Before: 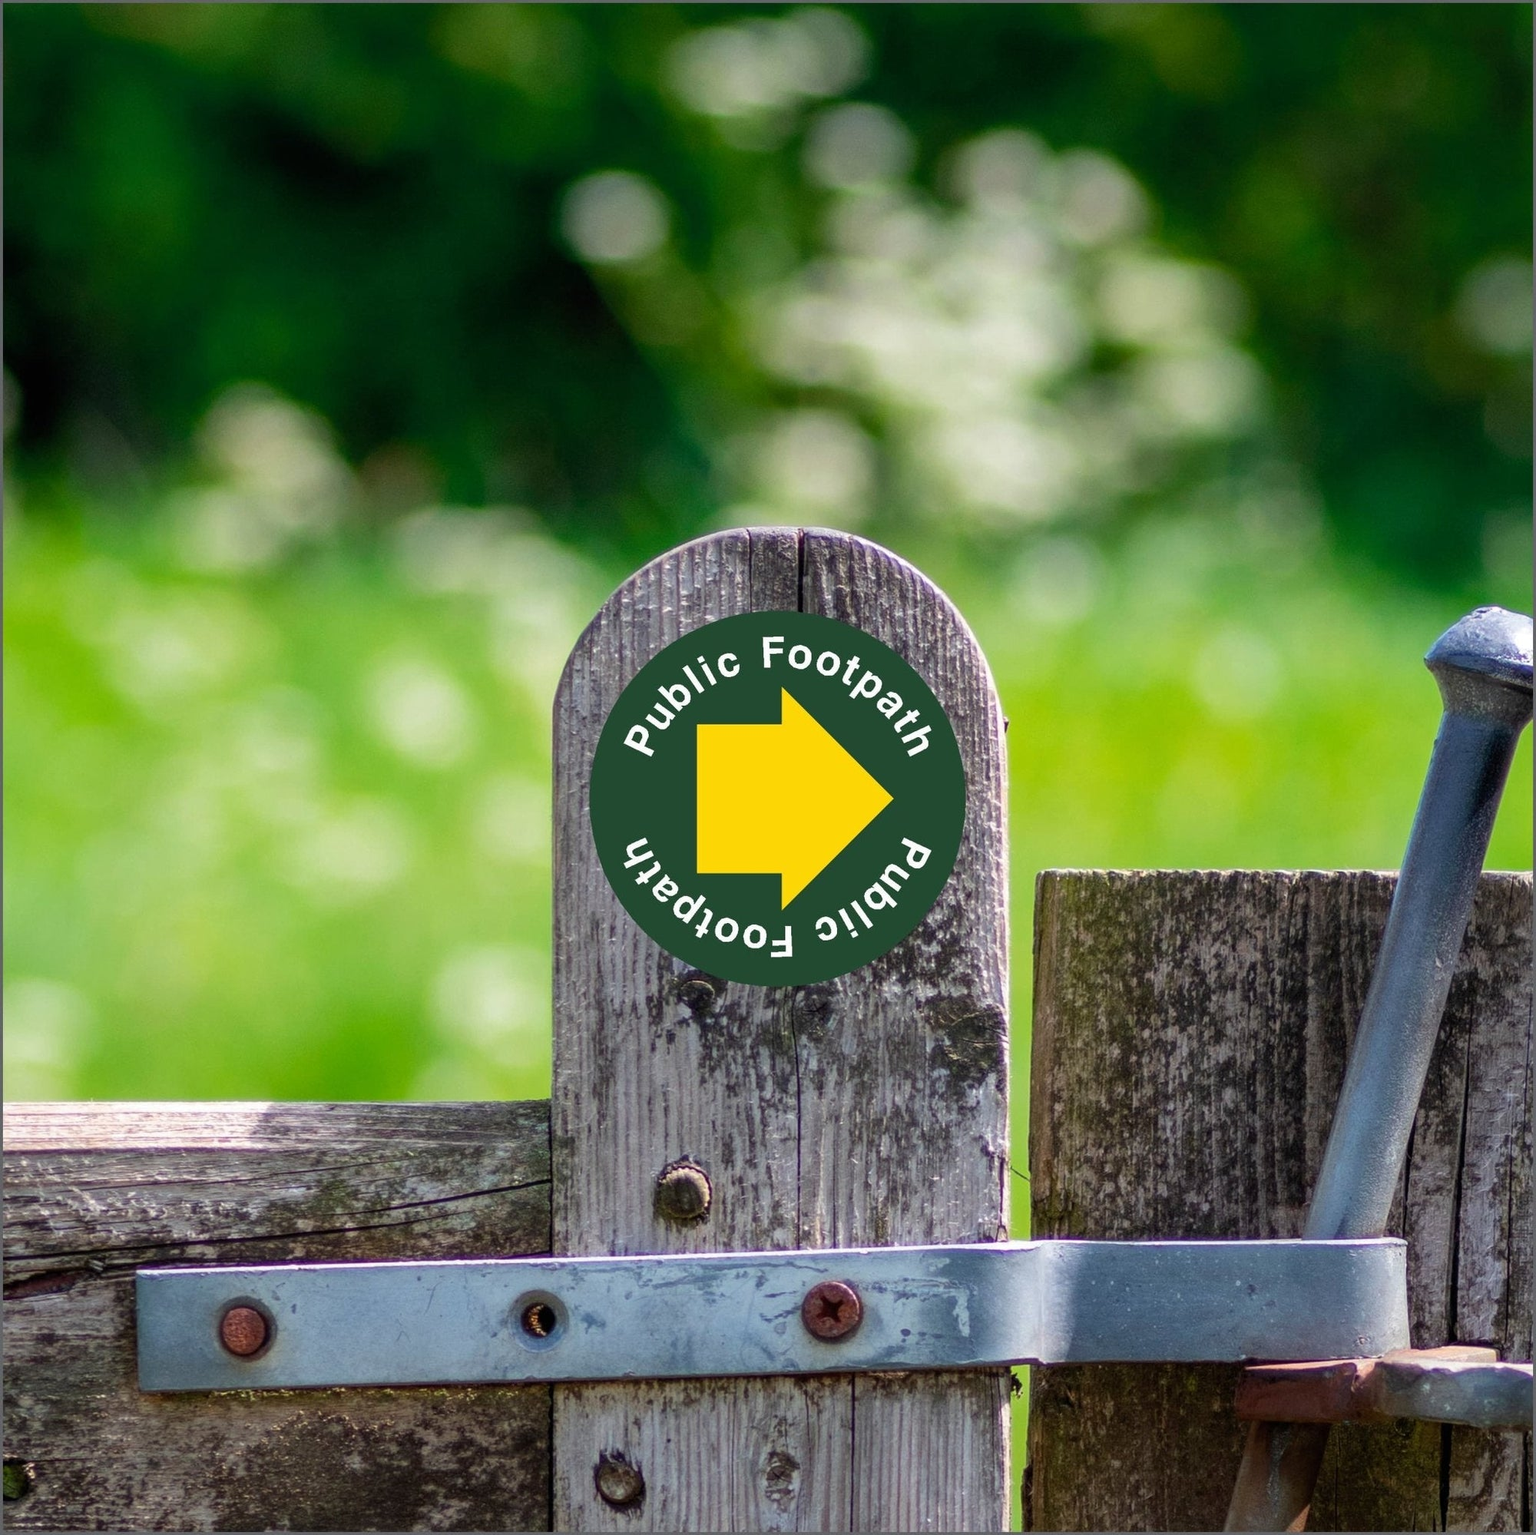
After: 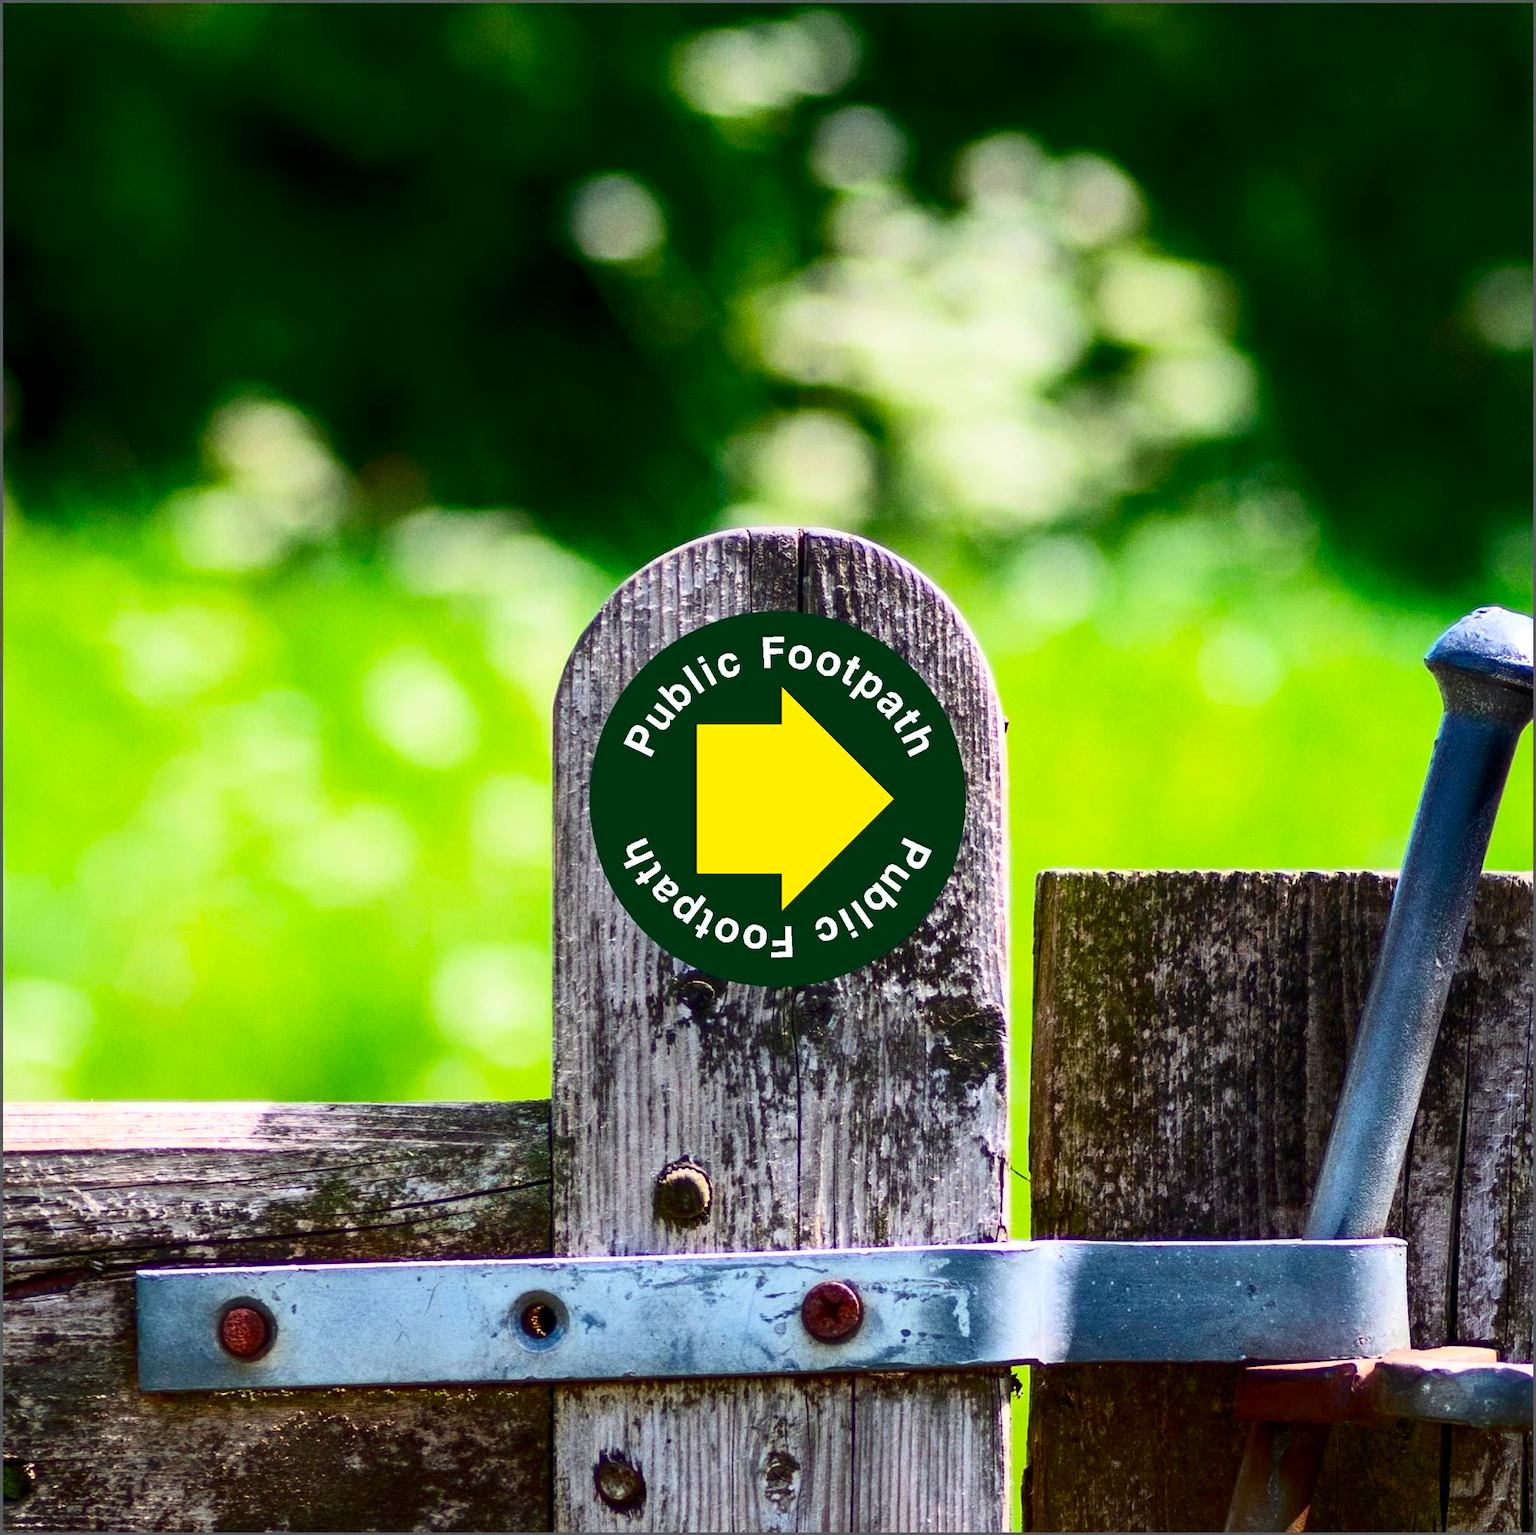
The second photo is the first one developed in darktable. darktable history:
contrast brightness saturation: contrast 0.4, brightness 0.05, saturation 0.25
color balance rgb: perceptual saturation grading › global saturation 20%, global vibrance 10%
